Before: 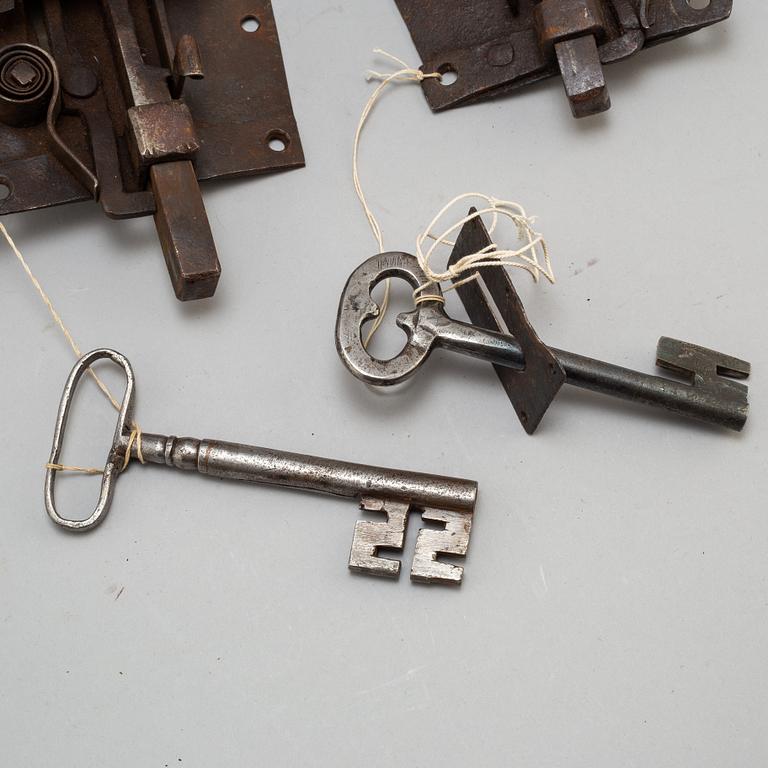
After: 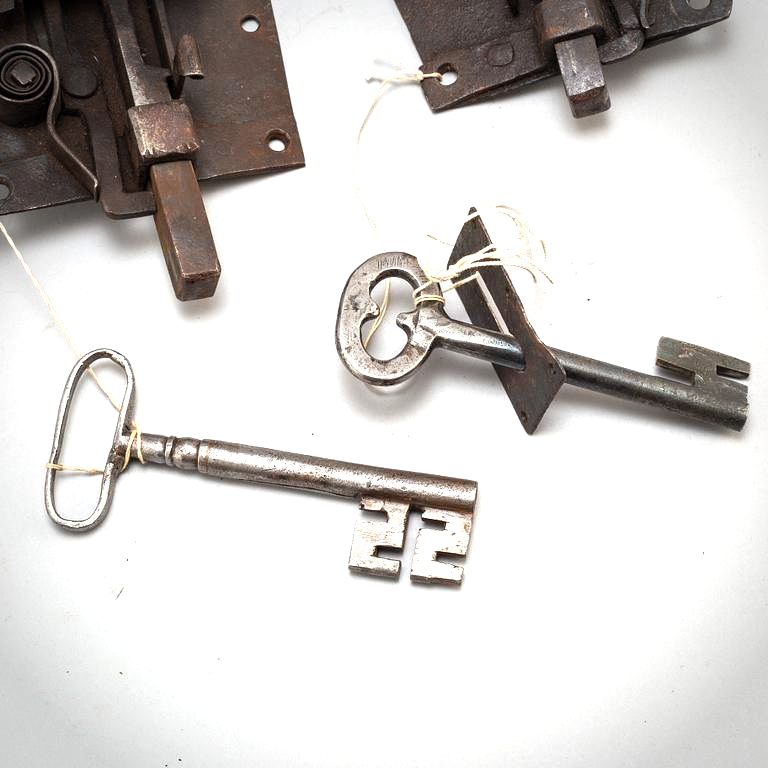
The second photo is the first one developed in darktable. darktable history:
vignetting: fall-off start 71.74%
levels: mode automatic, black 0.023%, white 99.97%, levels [0.062, 0.494, 0.925]
exposure: exposure 1.25 EV, compensate exposure bias true, compensate highlight preservation false
